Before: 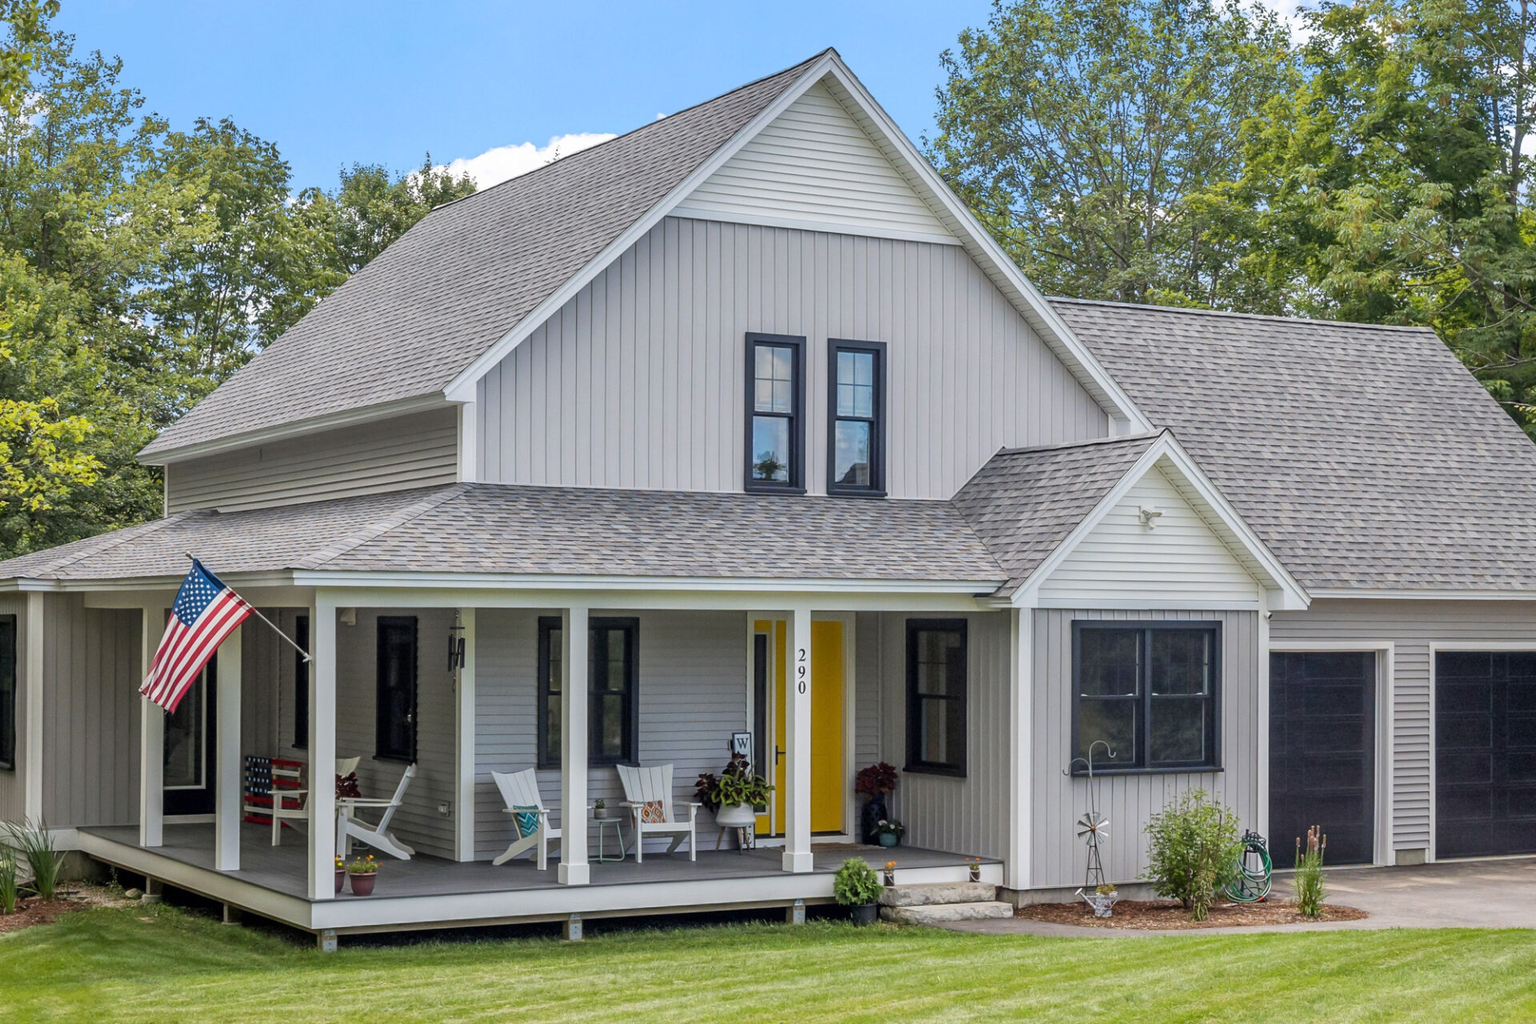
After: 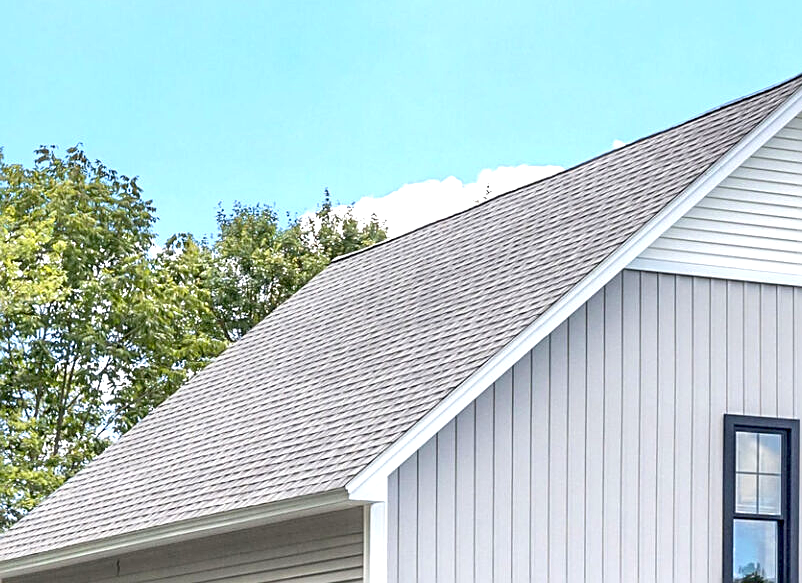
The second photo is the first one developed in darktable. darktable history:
sharpen: on, module defaults
crop and rotate: left 10.849%, top 0.083%, right 47.361%, bottom 54.326%
local contrast: highlights 106%, shadows 103%, detail 119%, midtone range 0.2
exposure: black level correction 0.012, exposure 0.696 EV, compensate exposure bias true, compensate highlight preservation false
